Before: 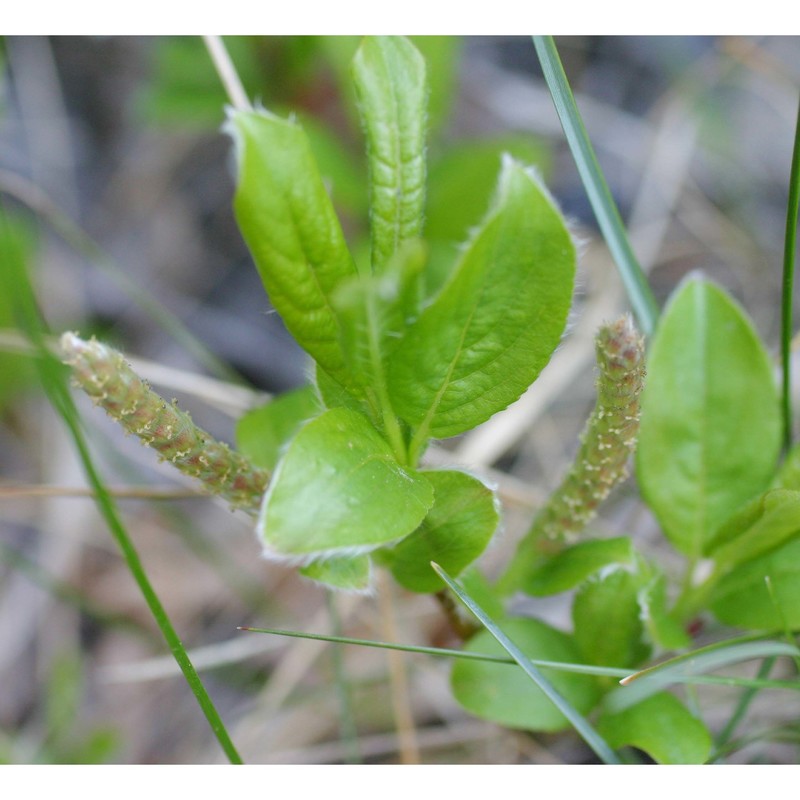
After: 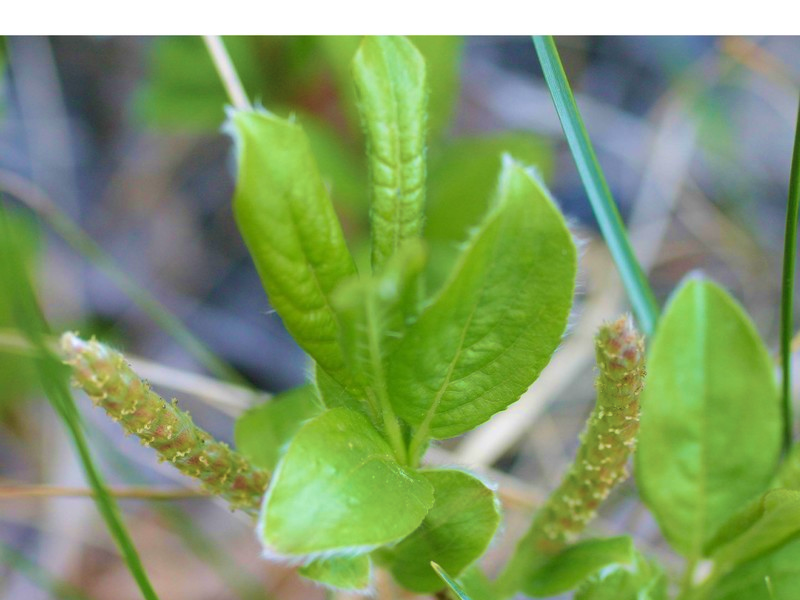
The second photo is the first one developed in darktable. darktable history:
crop: bottom 24.988%
tone equalizer: on, module defaults
velvia: strength 74%
